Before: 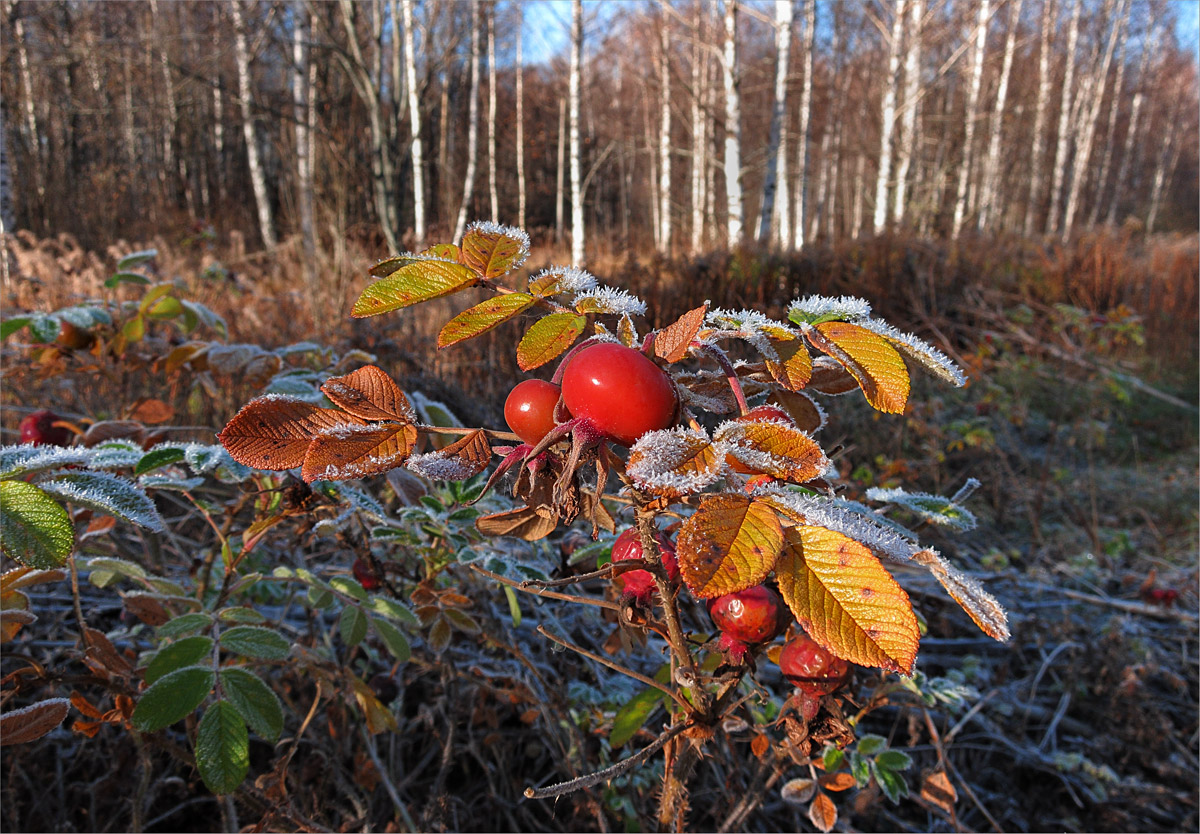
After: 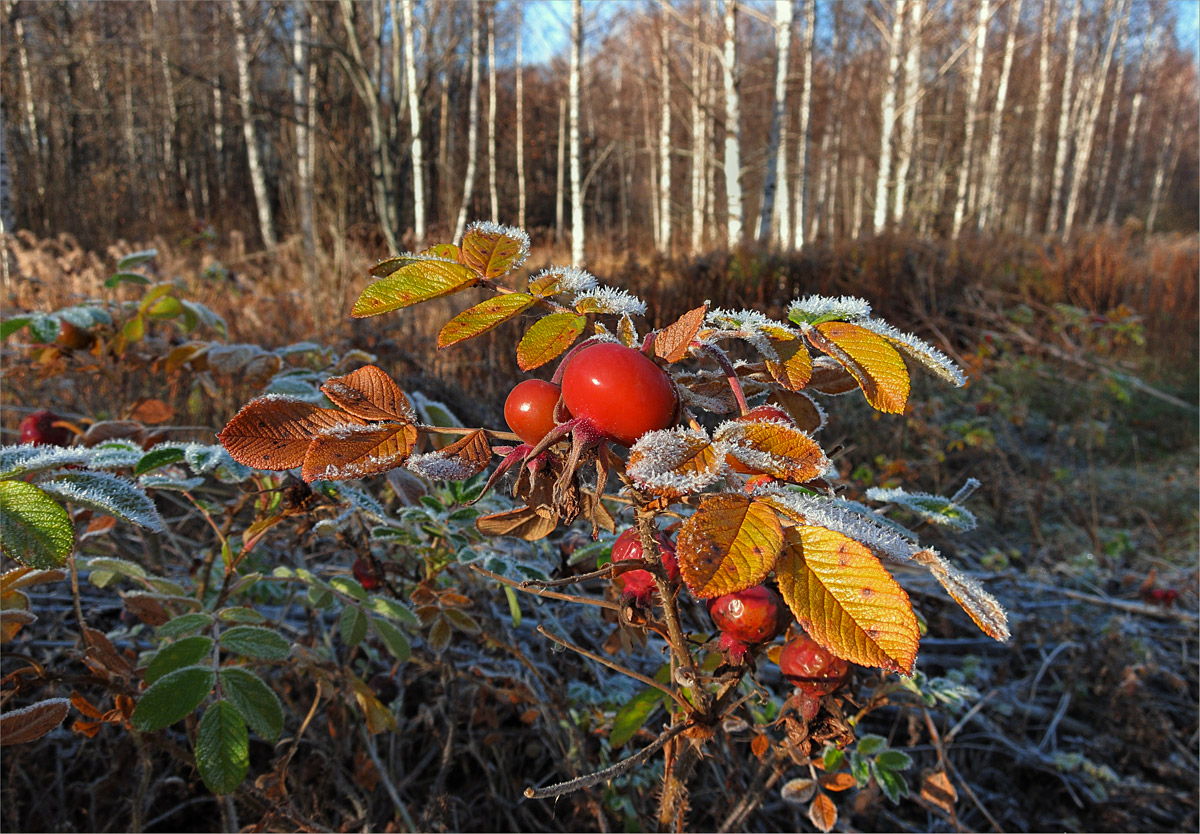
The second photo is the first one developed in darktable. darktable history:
color correction: highlights a* -4.35, highlights b* 6.91
